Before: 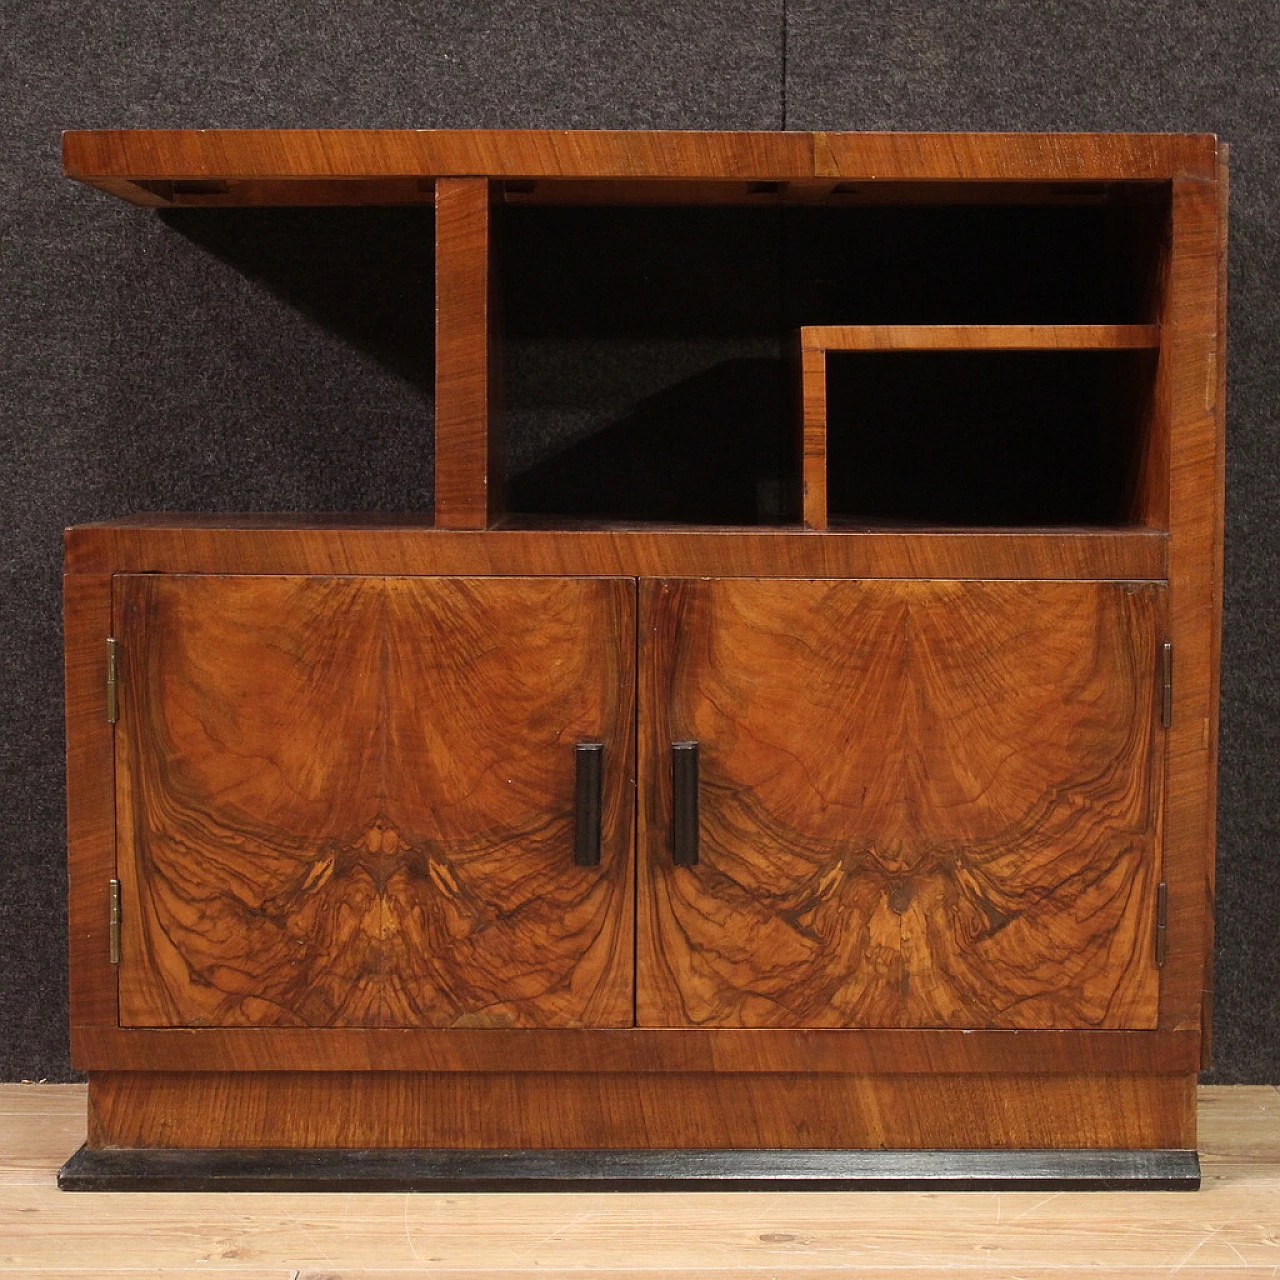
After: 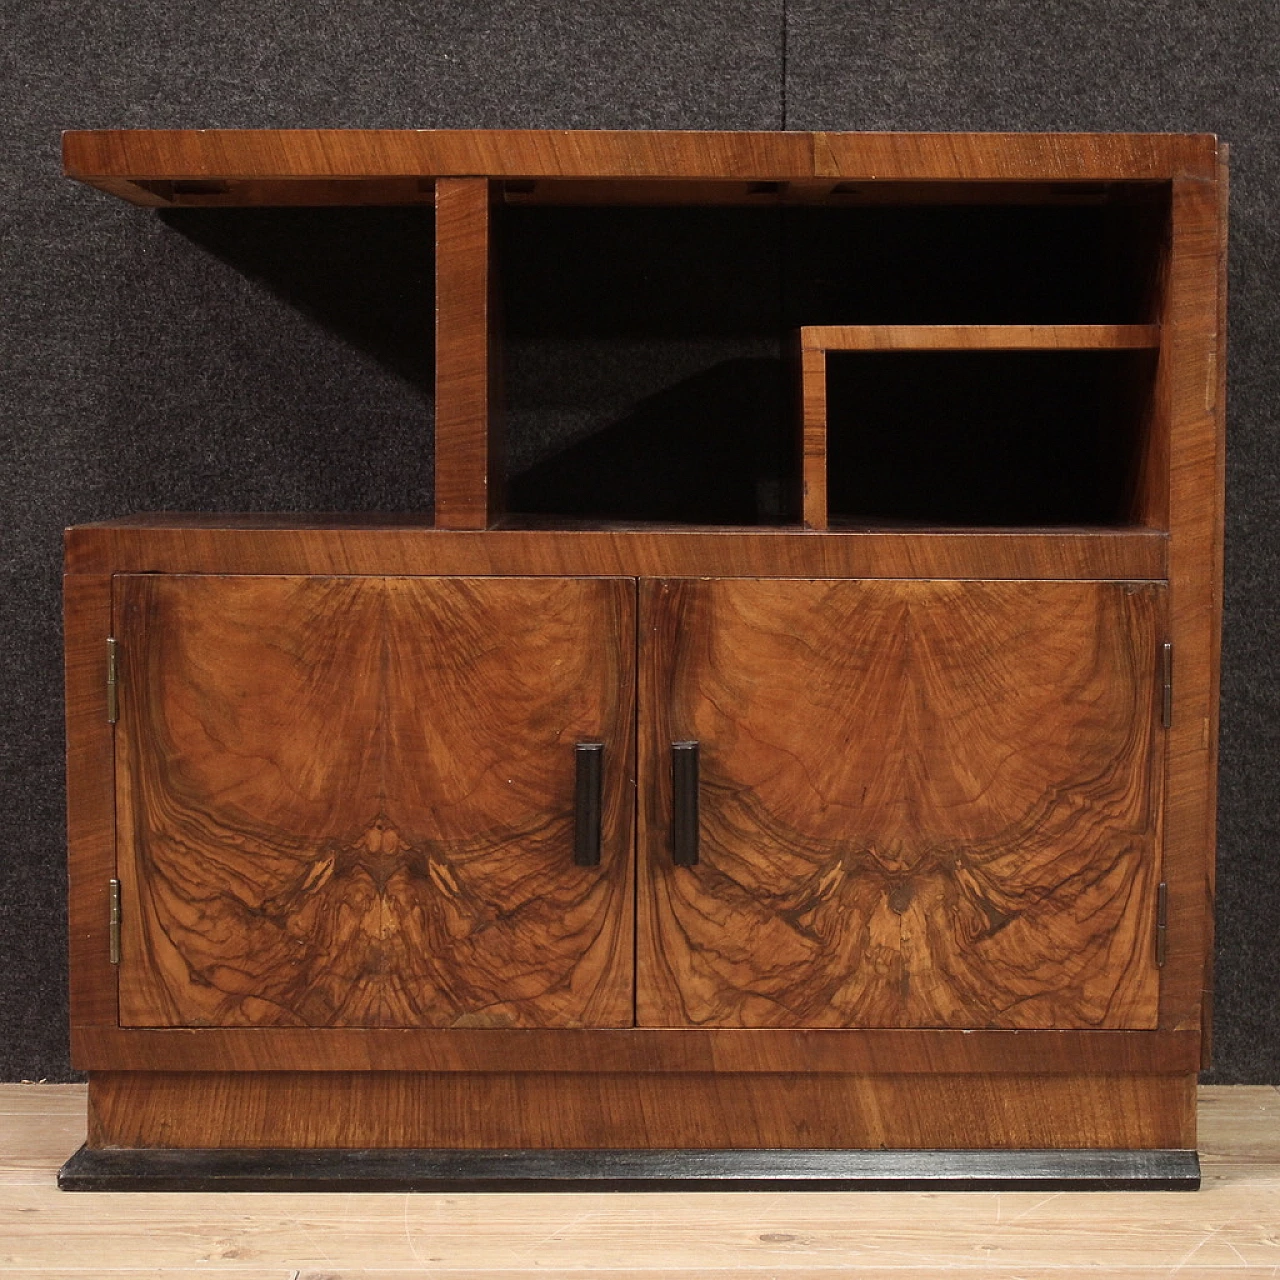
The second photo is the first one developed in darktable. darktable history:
contrast brightness saturation: contrast 0.063, brightness -0.012, saturation -0.242
color zones: curves: ch1 [(0, 0.525) (0.143, 0.556) (0.286, 0.52) (0.429, 0.5) (0.571, 0.5) (0.714, 0.5) (0.857, 0.503) (1, 0.525)]
